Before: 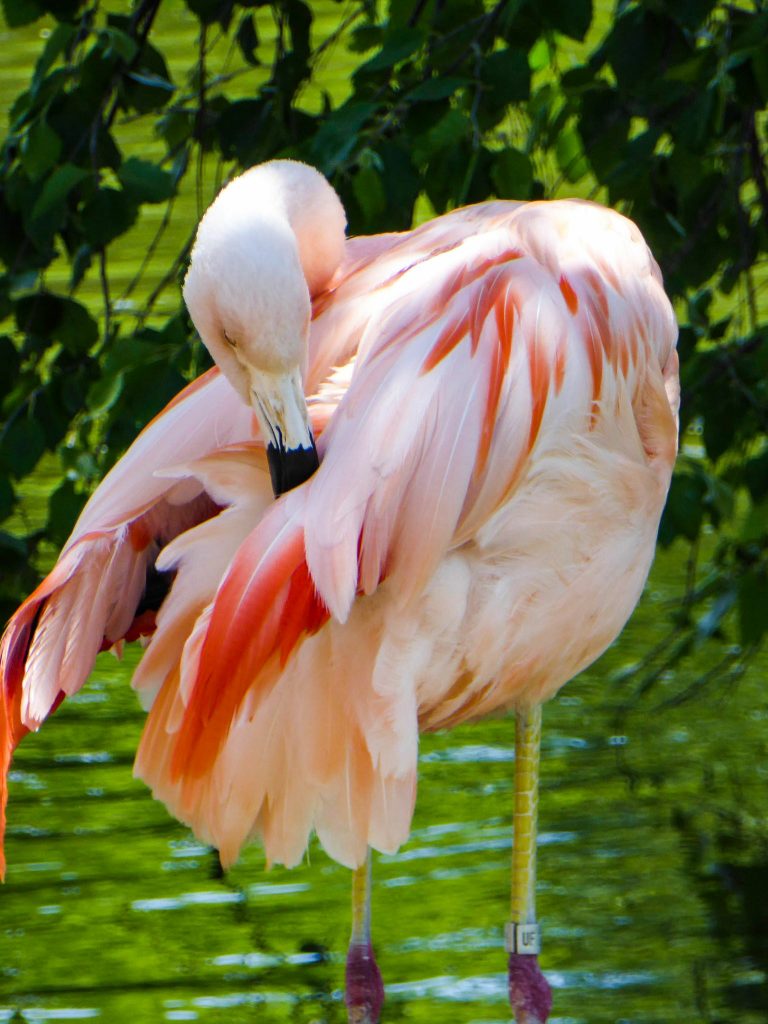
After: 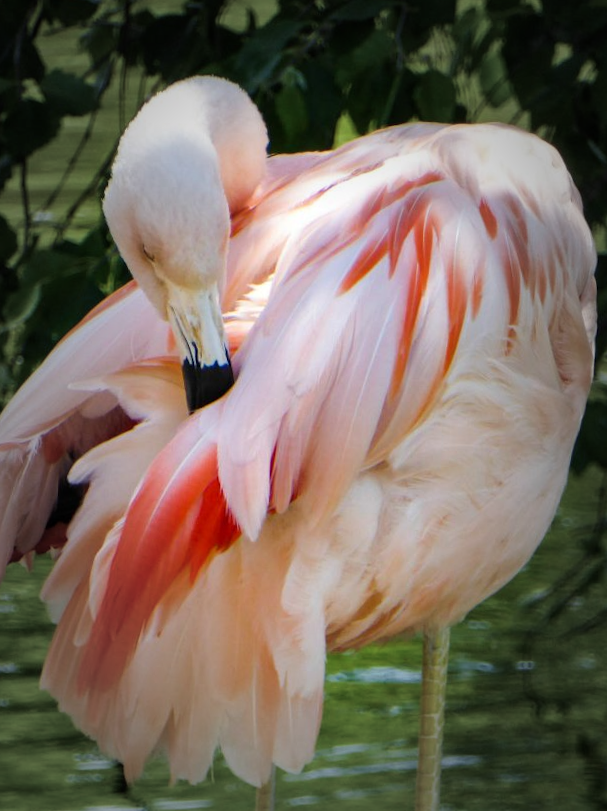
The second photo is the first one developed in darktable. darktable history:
crop: left 11.225%, top 5.381%, right 9.565%, bottom 10.314%
vignetting: fall-off start 48.41%, automatic ratio true, width/height ratio 1.29, unbound false
rotate and perspective: rotation 1.57°, crop left 0.018, crop right 0.982, crop top 0.039, crop bottom 0.961
